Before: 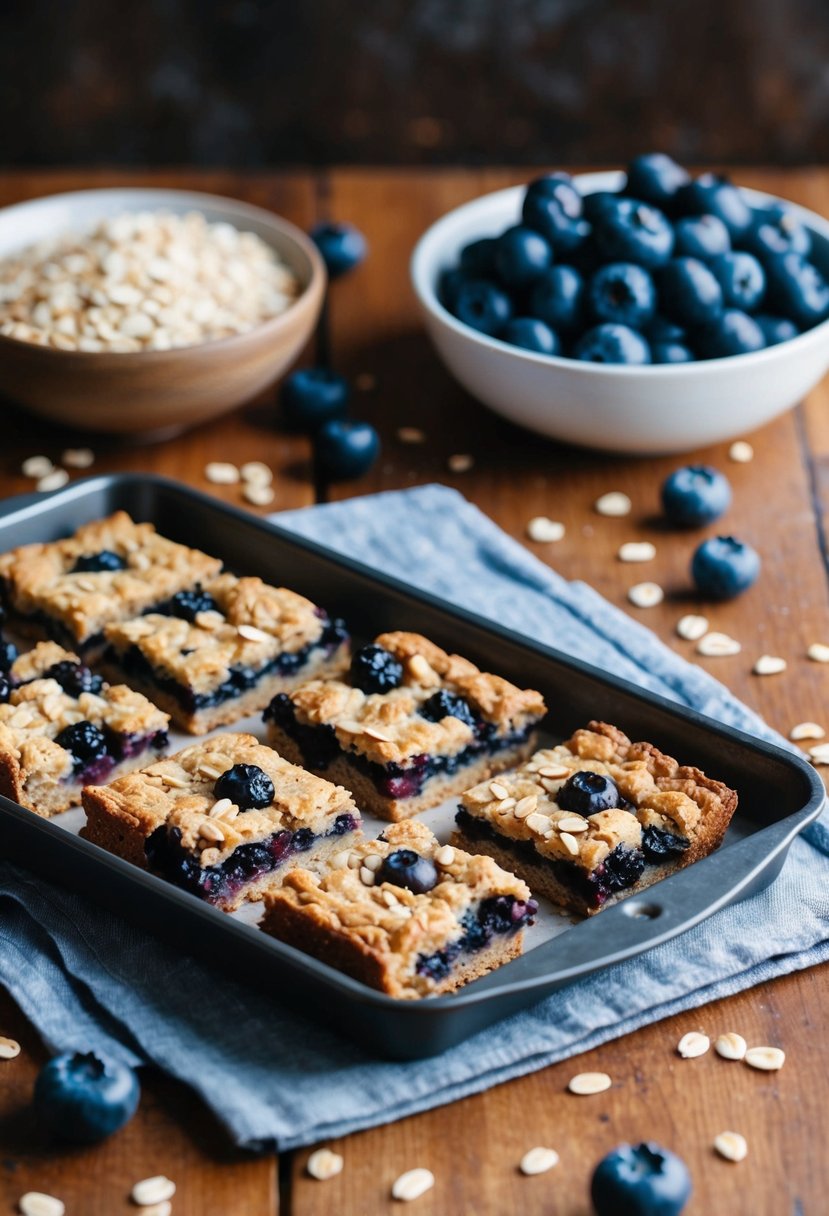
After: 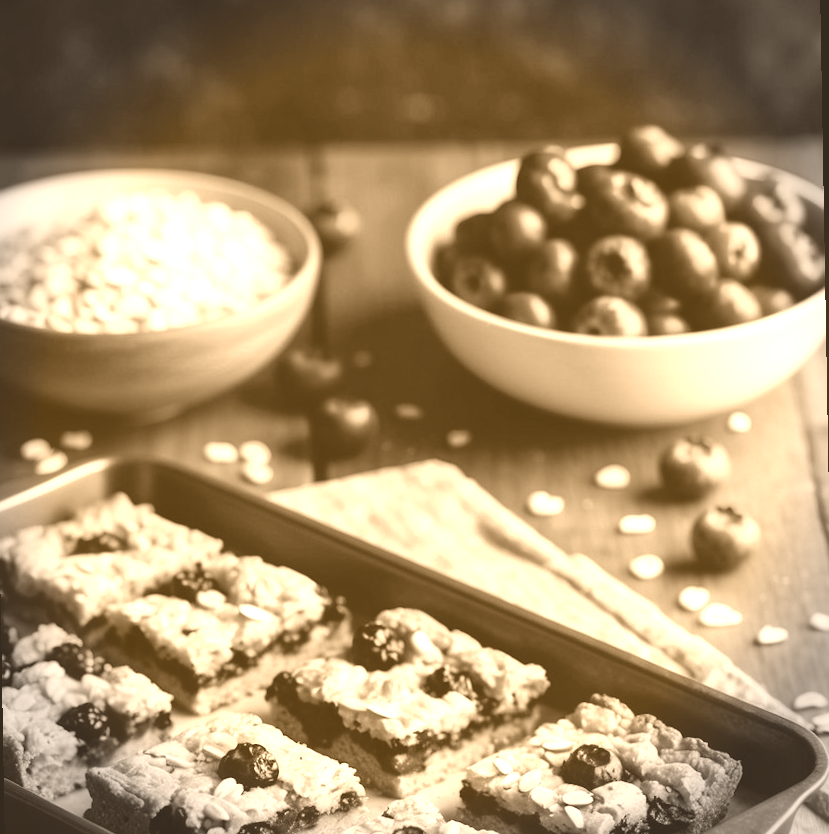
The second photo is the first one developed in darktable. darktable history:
rotate and perspective: rotation -1°, crop left 0.011, crop right 0.989, crop top 0.025, crop bottom 0.975
colorize: hue 28.8°, source mix 100%
crop: bottom 28.576%
vignetting: fall-off start 88.03%, fall-off radius 24.9%
